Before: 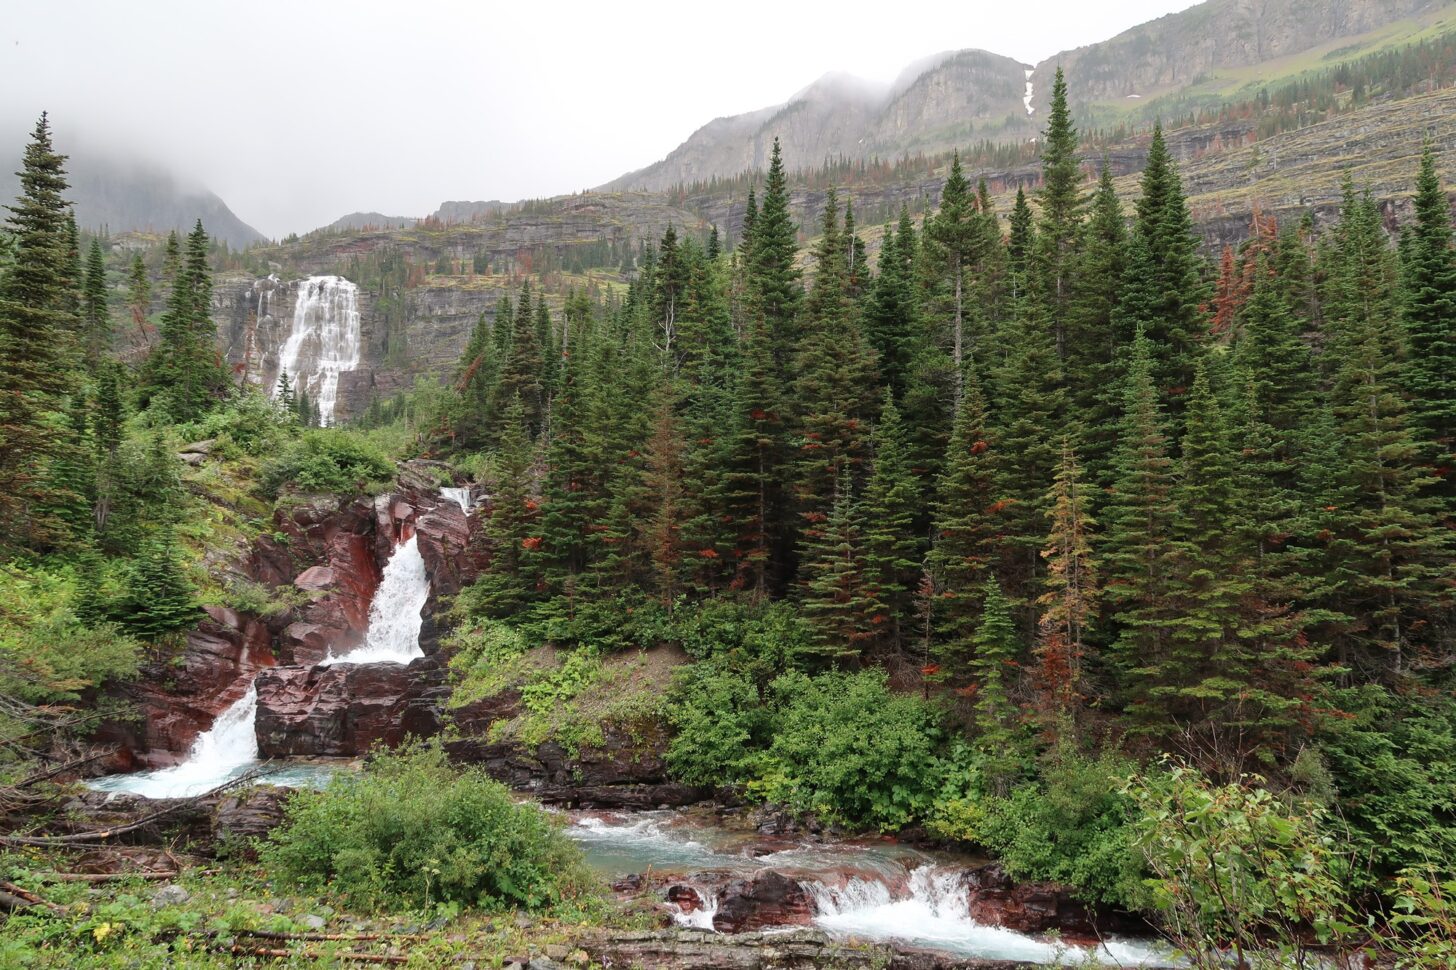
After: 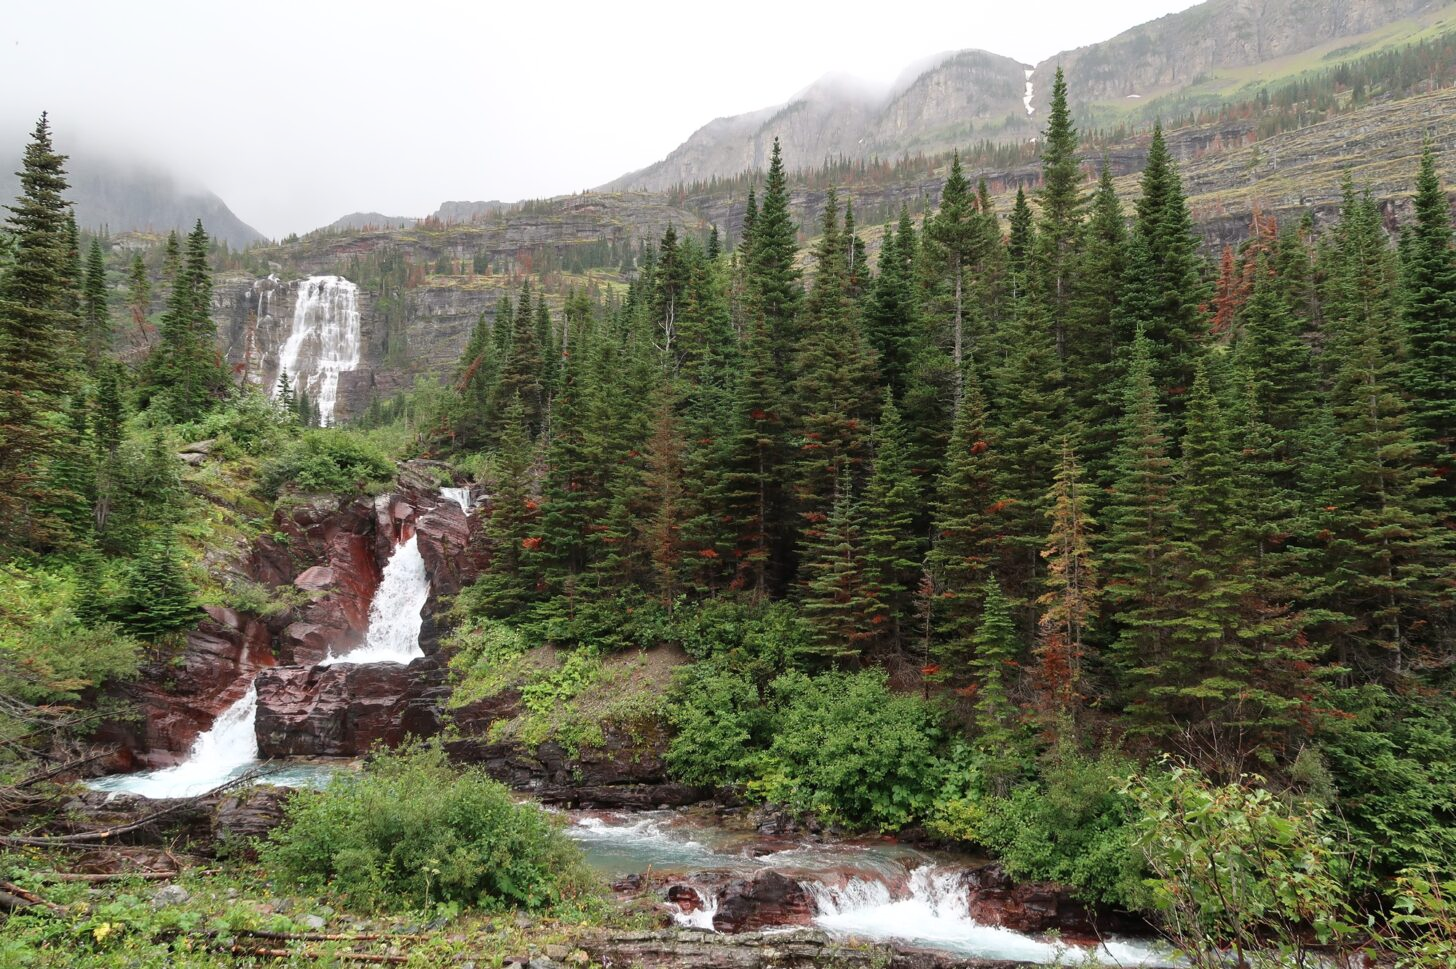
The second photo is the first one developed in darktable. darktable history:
crop: bottom 0.071%
shadows and highlights: shadows 0, highlights 40
